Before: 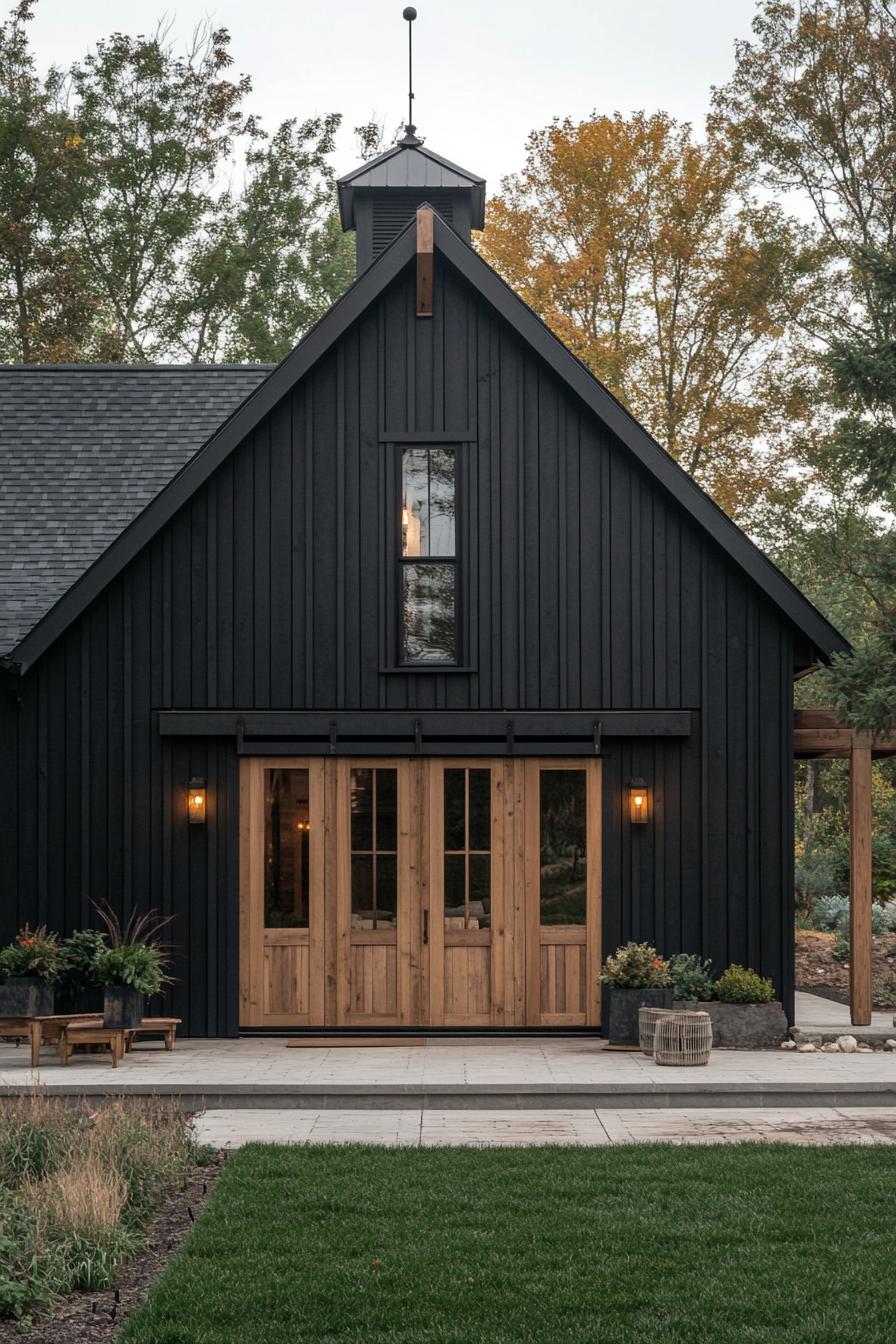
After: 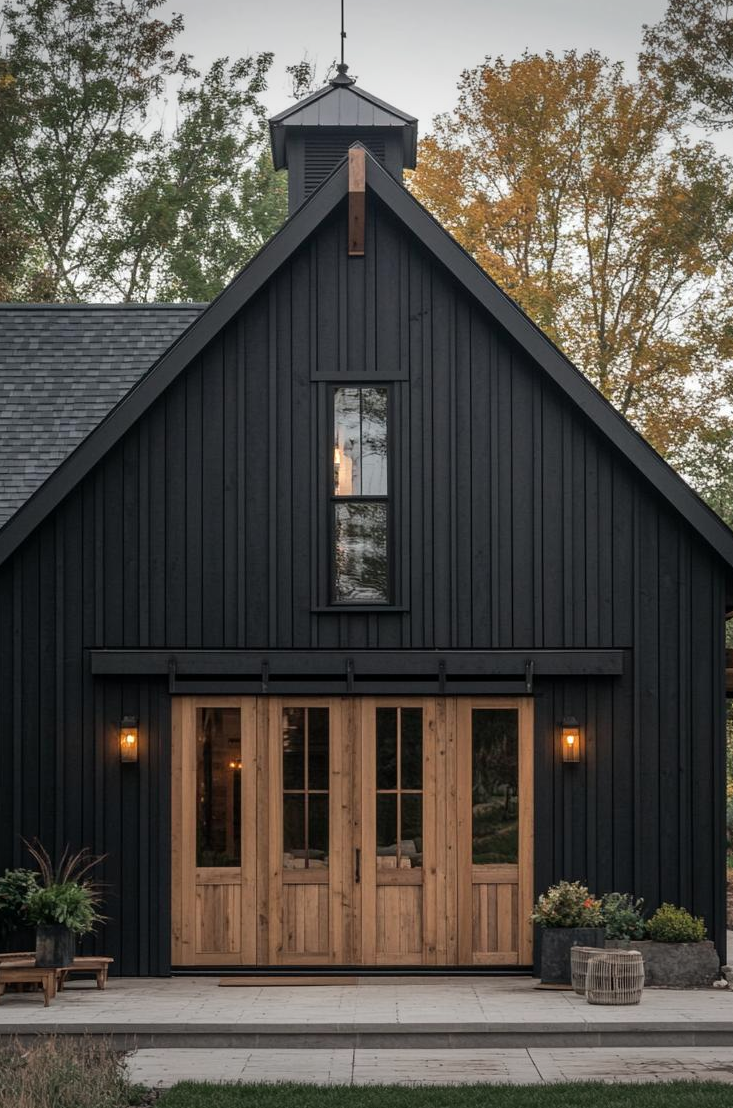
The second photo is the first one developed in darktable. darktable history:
crop and rotate: left 7.592%, top 4.59%, right 10.58%, bottom 12.96%
vignetting: fall-off start 99.72%, brightness -0.434, saturation -0.211, width/height ratio 1.325
